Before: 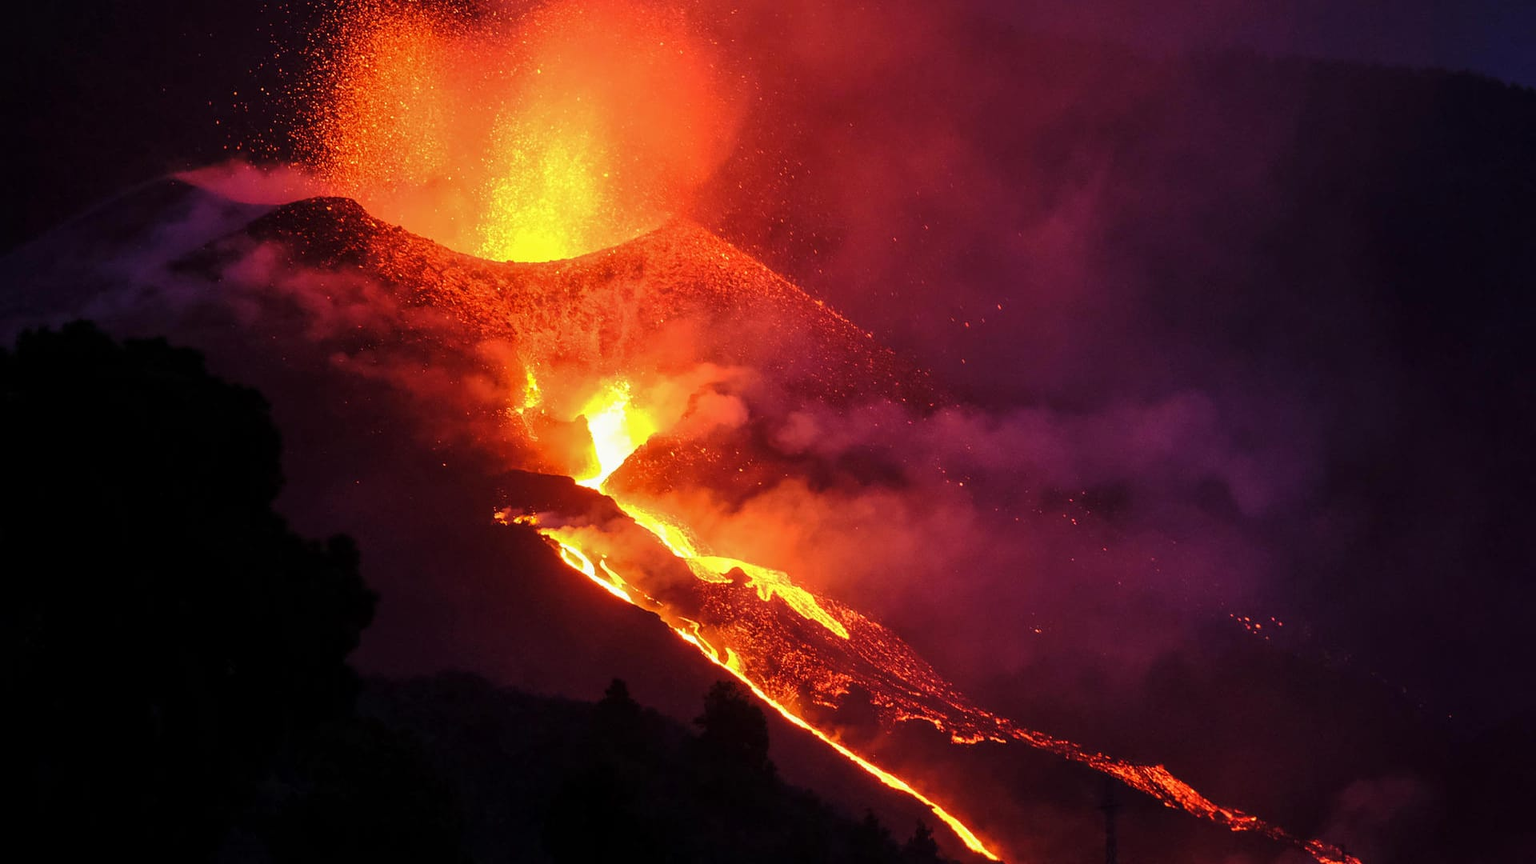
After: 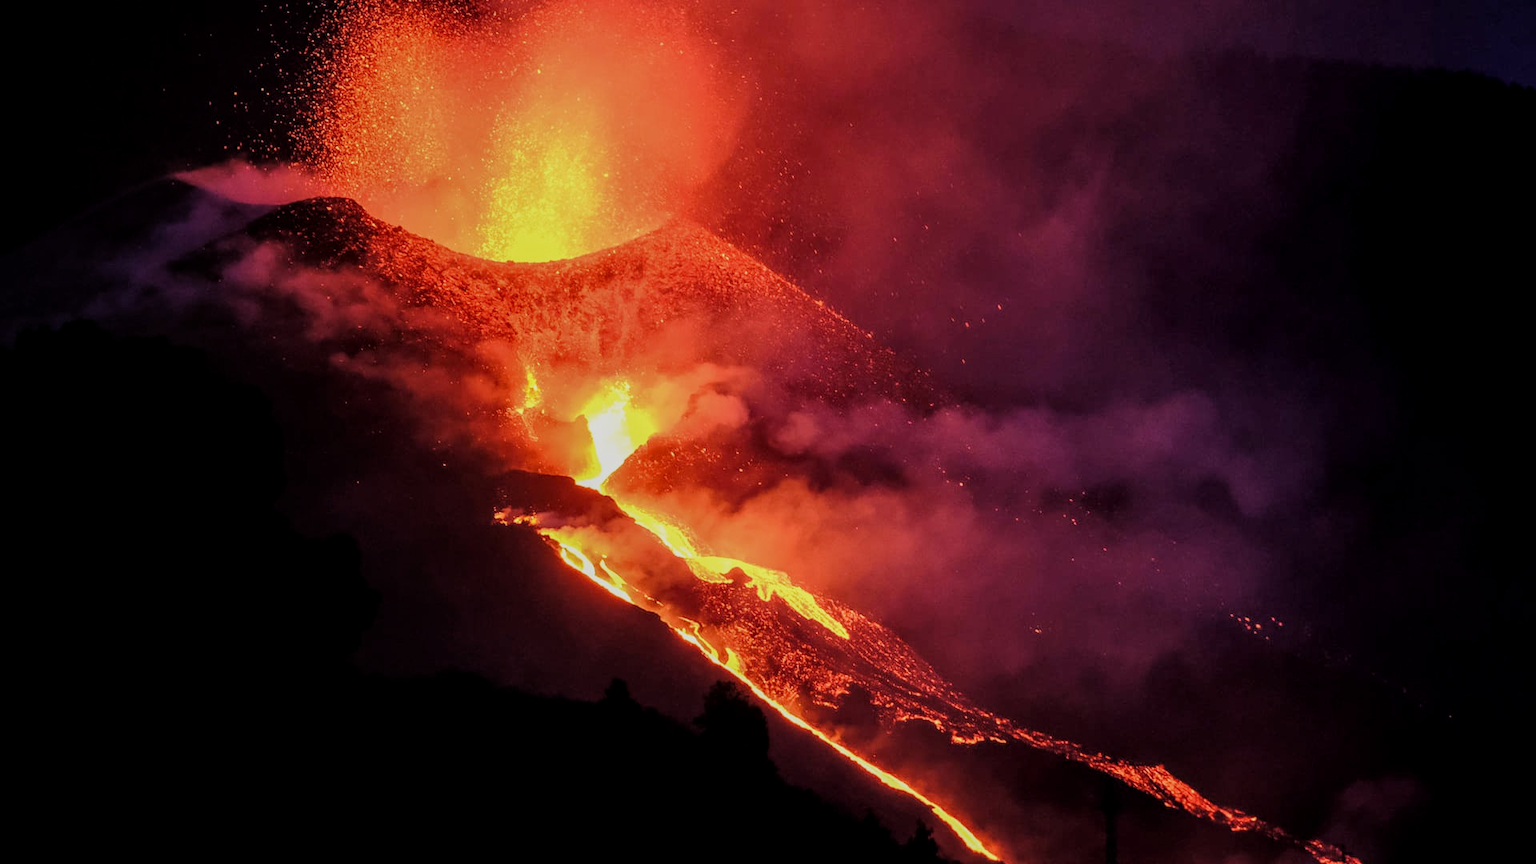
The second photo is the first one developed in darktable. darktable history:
filmic rgb: black relative exposure -7.65 EV, white relative exposure 4.56 EV, hardness 3.61
local contrast: on, module defaults
